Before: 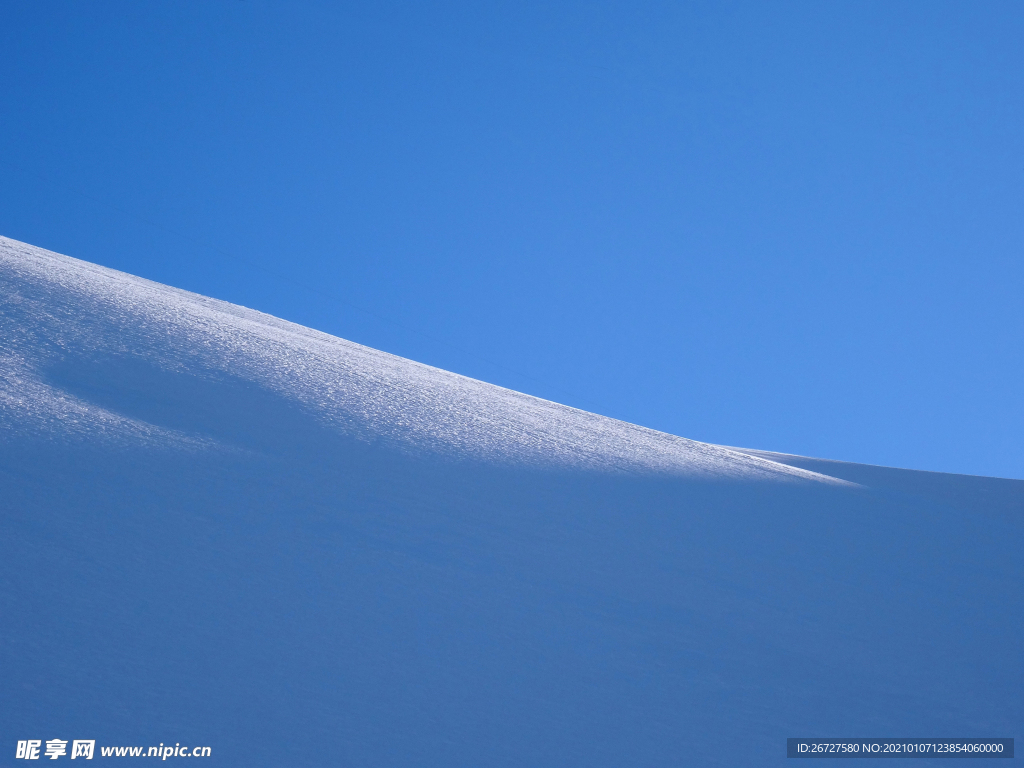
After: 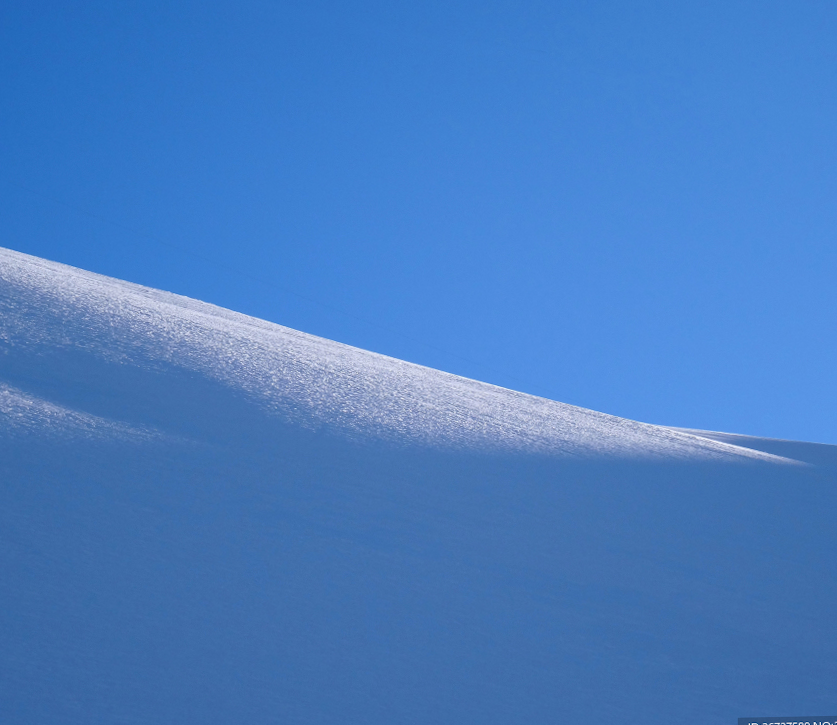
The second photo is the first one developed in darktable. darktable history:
crop and rotate: angle 1.09°, left 4.423%, top 0.823%, right 11.751%, bottom 2.392%
